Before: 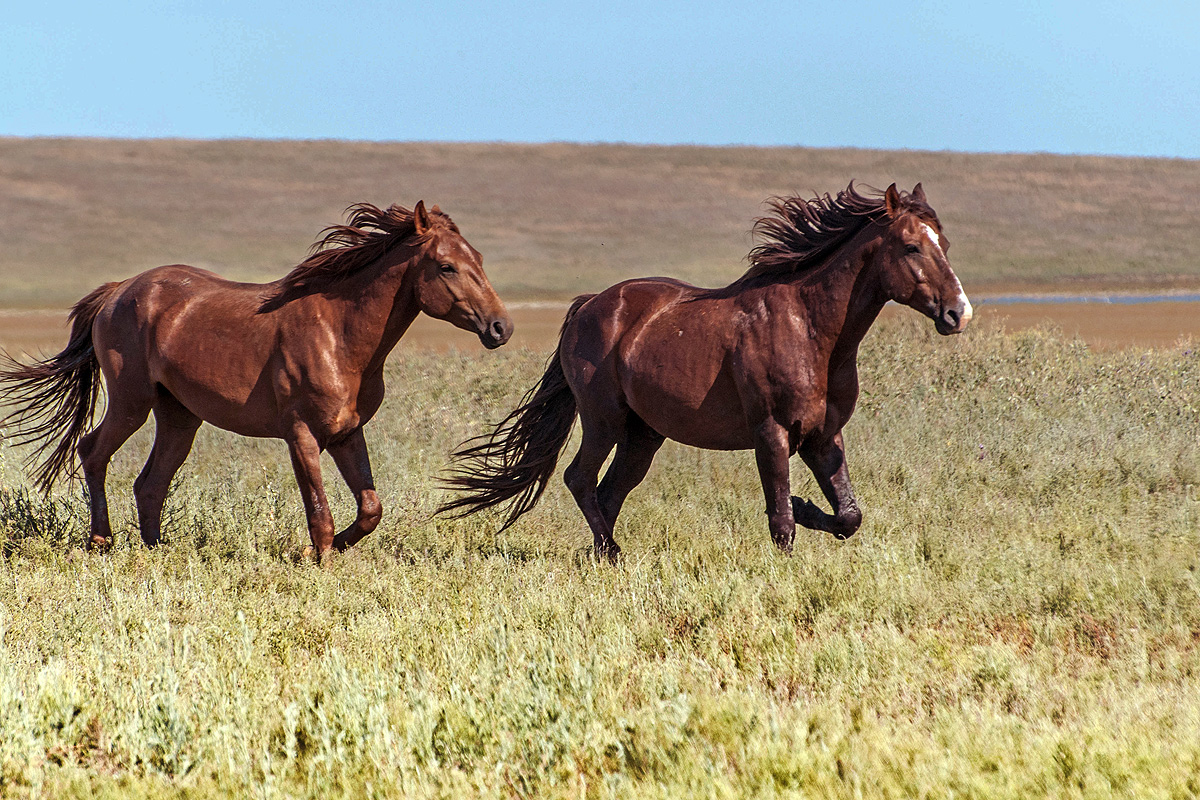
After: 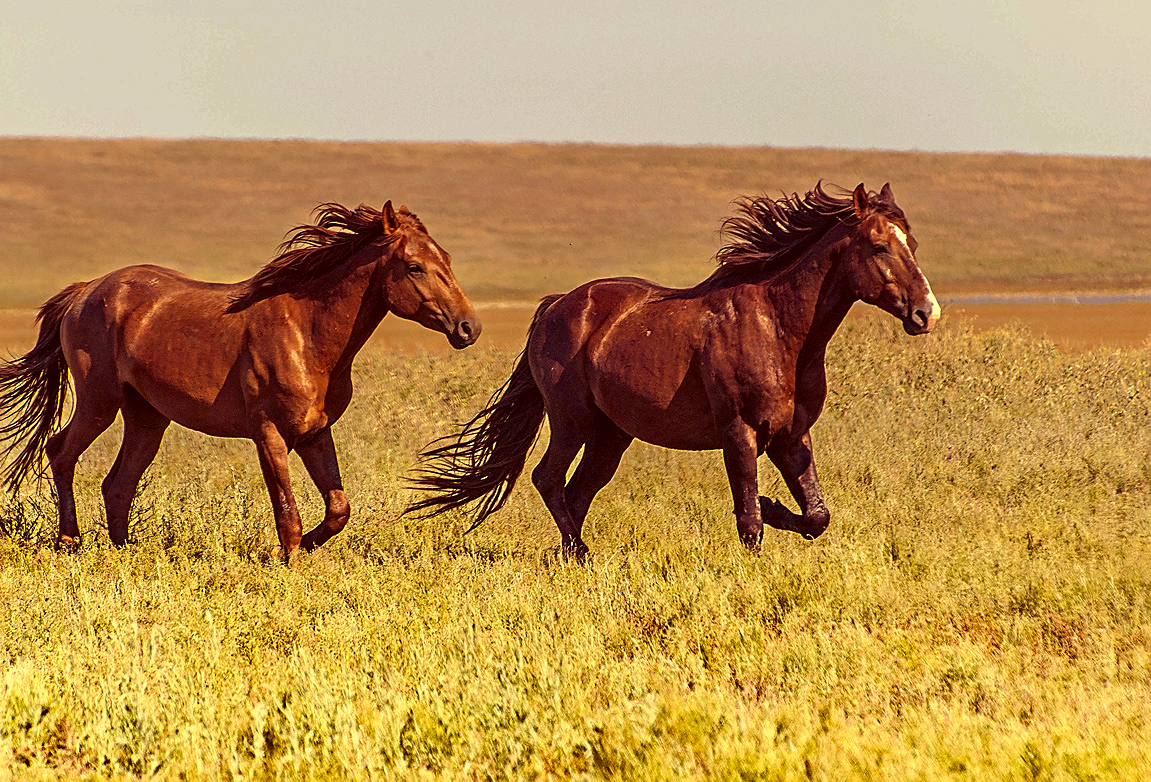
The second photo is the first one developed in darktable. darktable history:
sharpen: radius 1.867, amount 0.412, threshold 1.607
color correction: highlights a* 9.61, highlights b* 39.18, shadows a* 14.38, shadows b* 3.08
crop and rotate: left 2.741%, right 1.265%, bottom 2.16%
